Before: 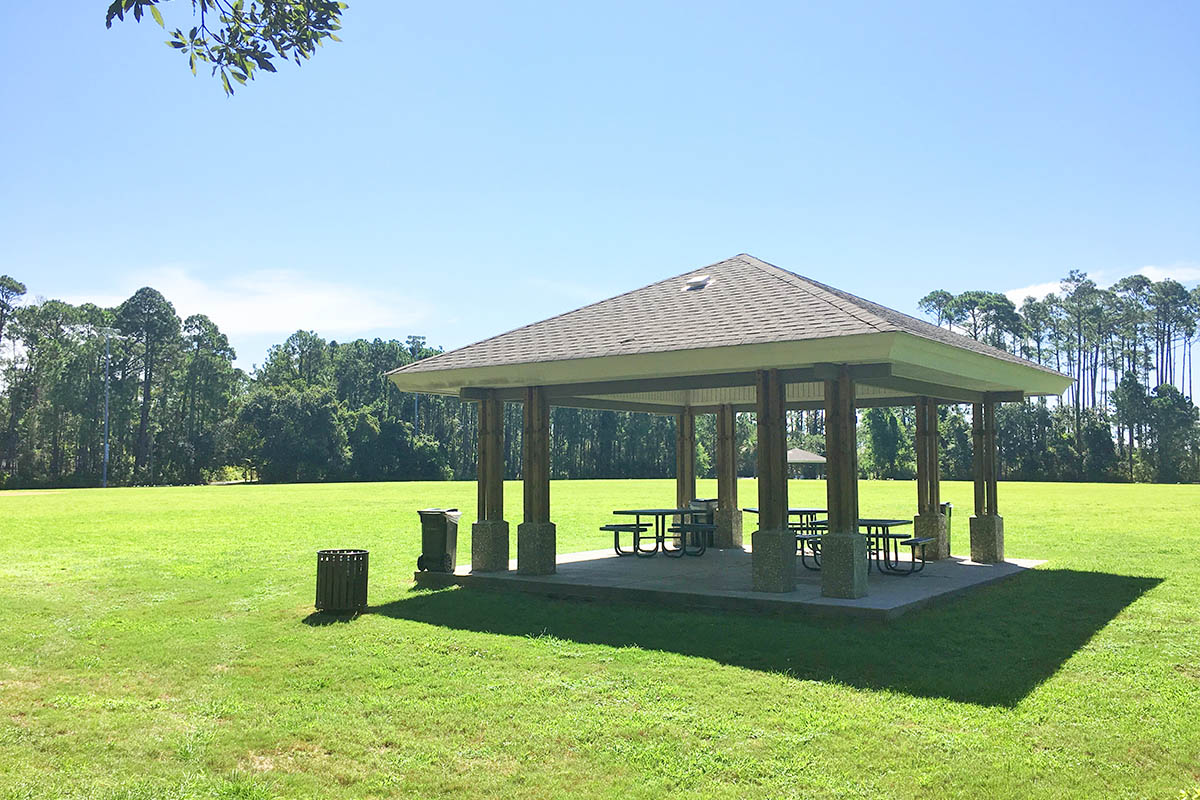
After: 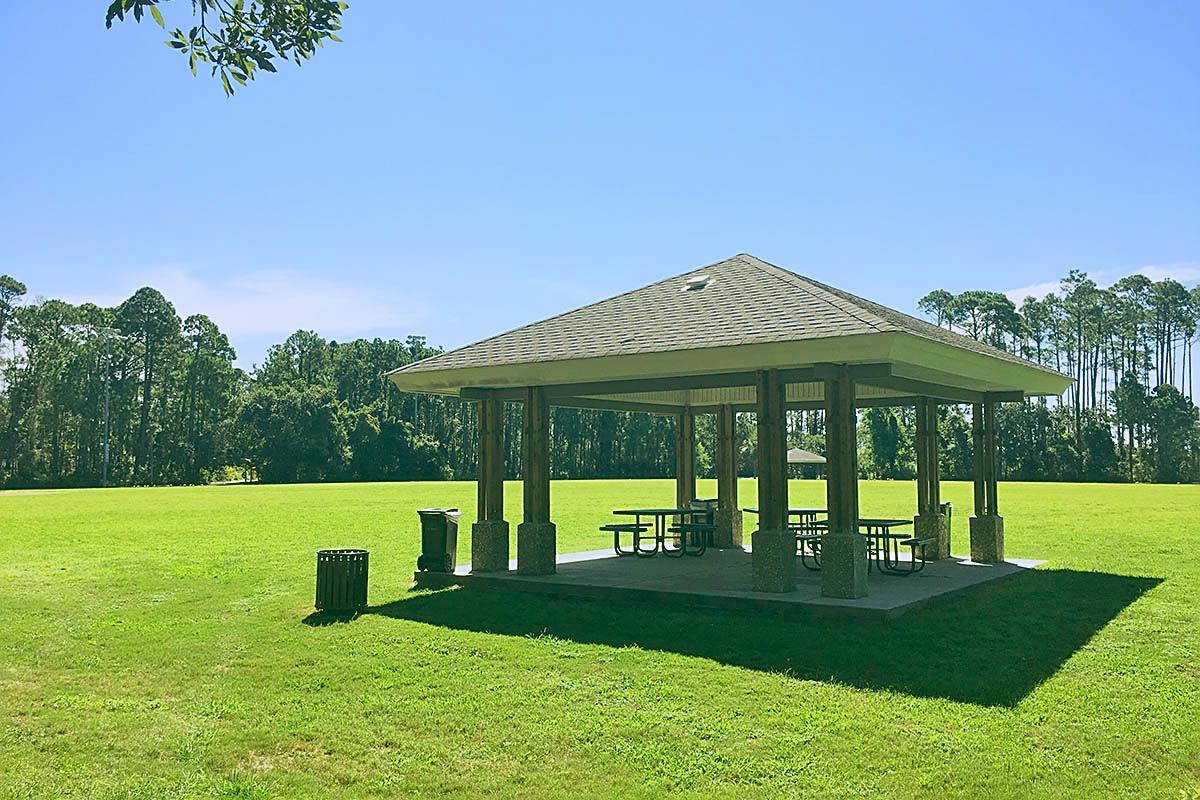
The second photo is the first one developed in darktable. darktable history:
sharpen: on, module defaults
rgb curve: curves: ch0 [(0.123, 0.061) (0.995, 0.887)]; ch1 [(0.06, 0.116) (1, 0.906)]; ch2 [(0, 0) (0.824, 0.69) (1, 1)], mode RGB, independent channels, compensate middle gray true
